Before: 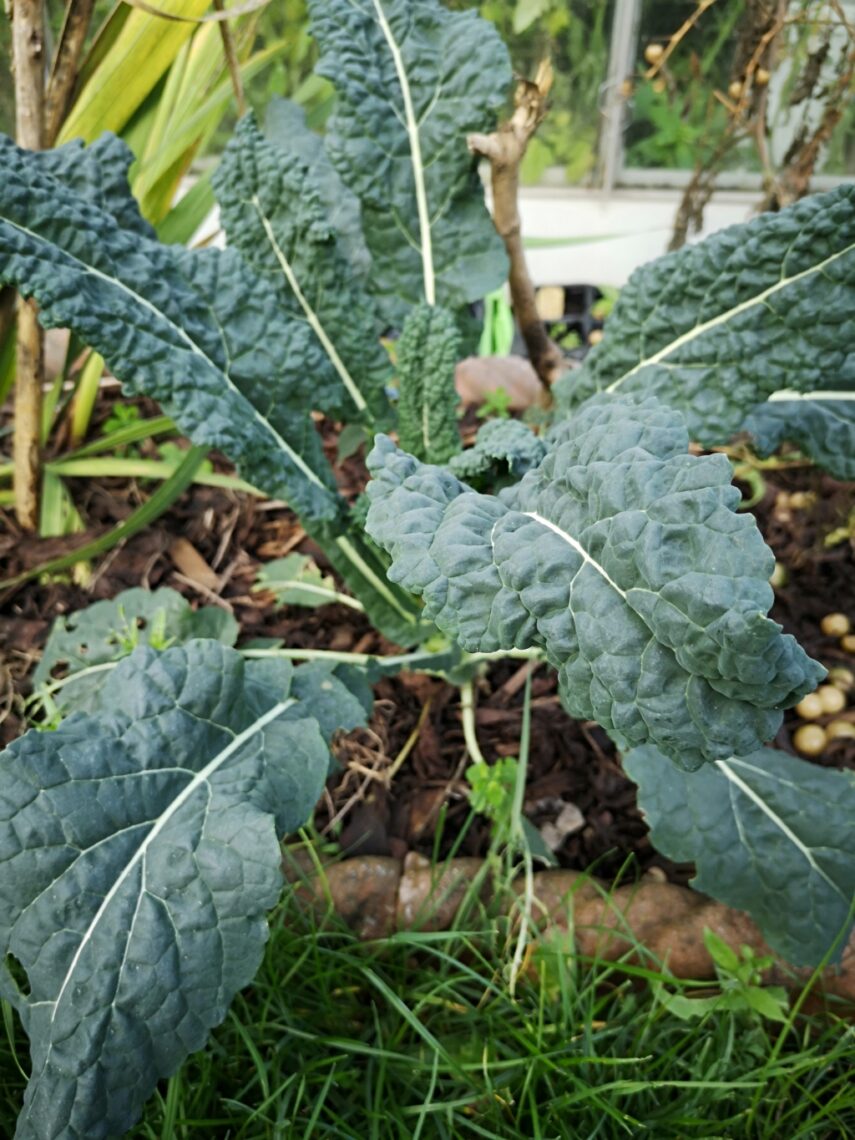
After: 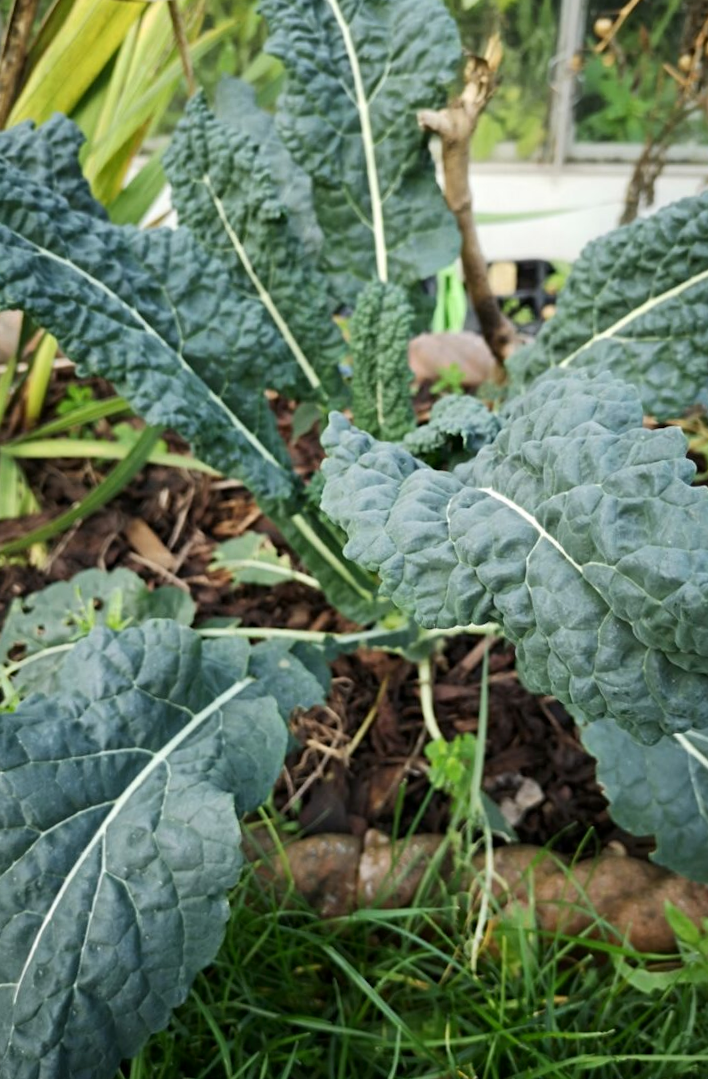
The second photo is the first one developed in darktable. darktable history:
crop and rotate: angle 0.76°, left 4.359%, top 1.215%, right 11.289%, bottom 2.385%
contrast brightness saturation: contrast 0.075
local contrast: mode bilateral grid, contrast 9, coarseness 26, detail 115%, midtone range 0.2
